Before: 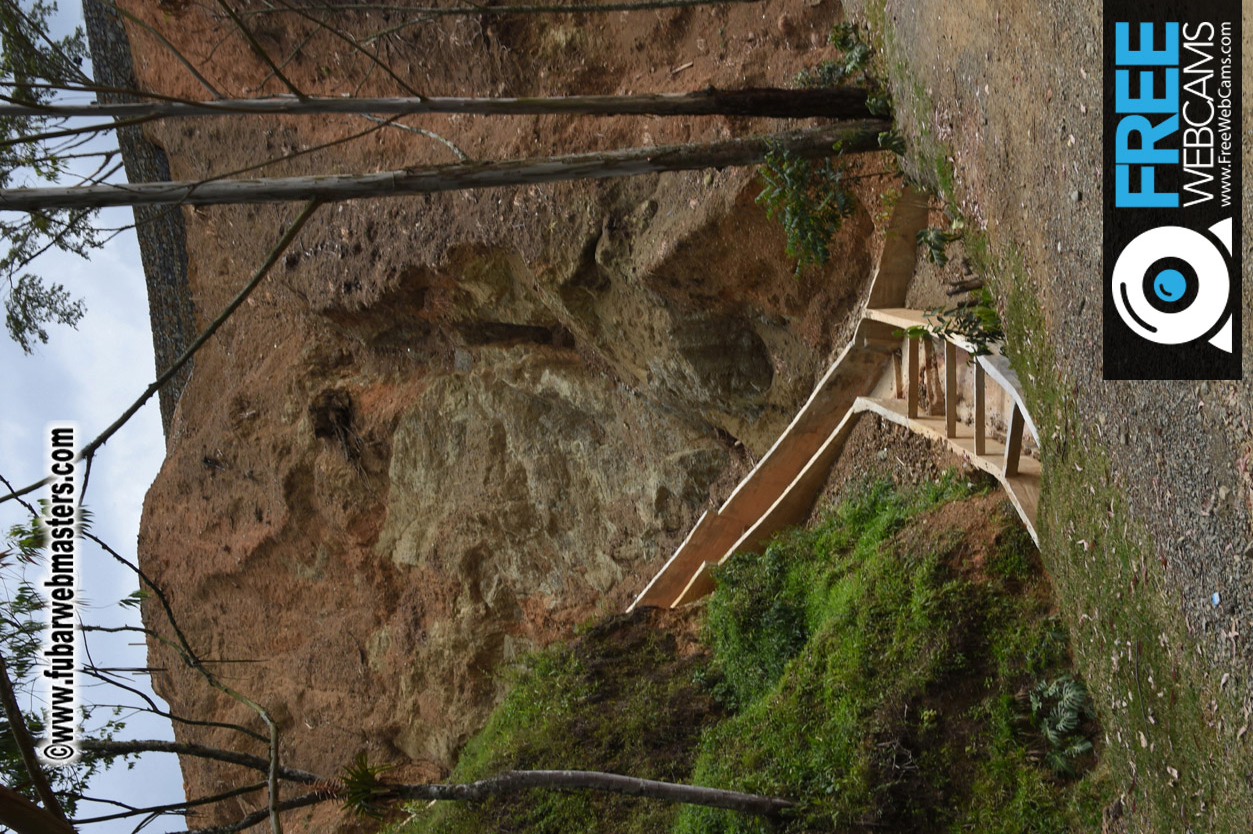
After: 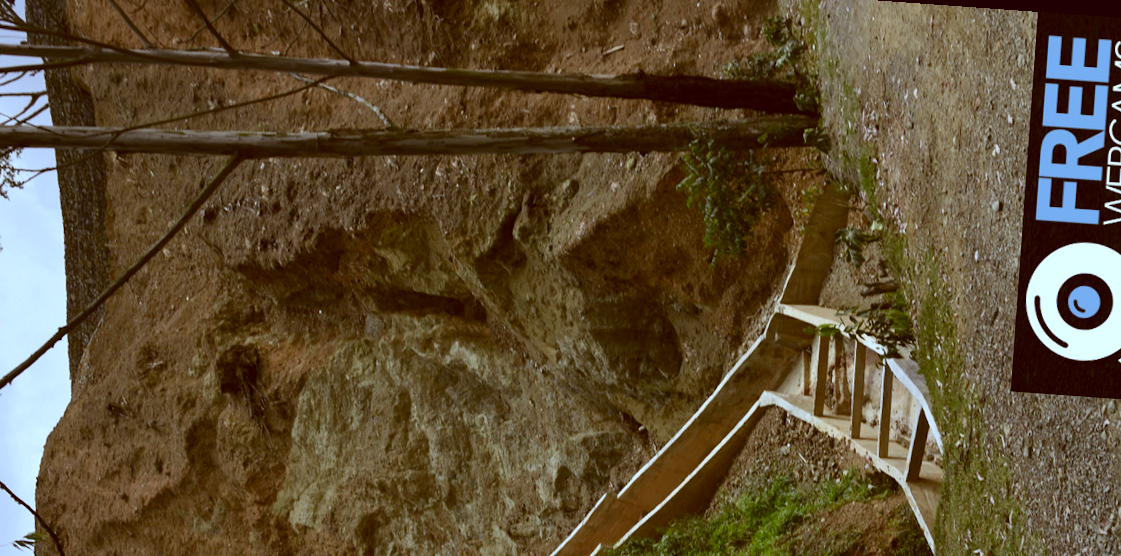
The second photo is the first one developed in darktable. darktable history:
white balance: red 0.871, blue 1.249
rotate and perspective: rotation 4.1°, automatic cropping off
color correction: highlights a* -5.94, highlights b* 9.48, shadows a* 10.12, shadows b* 23.94
crop and rotate: left 9.345%, top 7.22%, right 4.982%, bottom 32.331%
contrast brightness saturation: contrast 0.11, saturation -0.17
